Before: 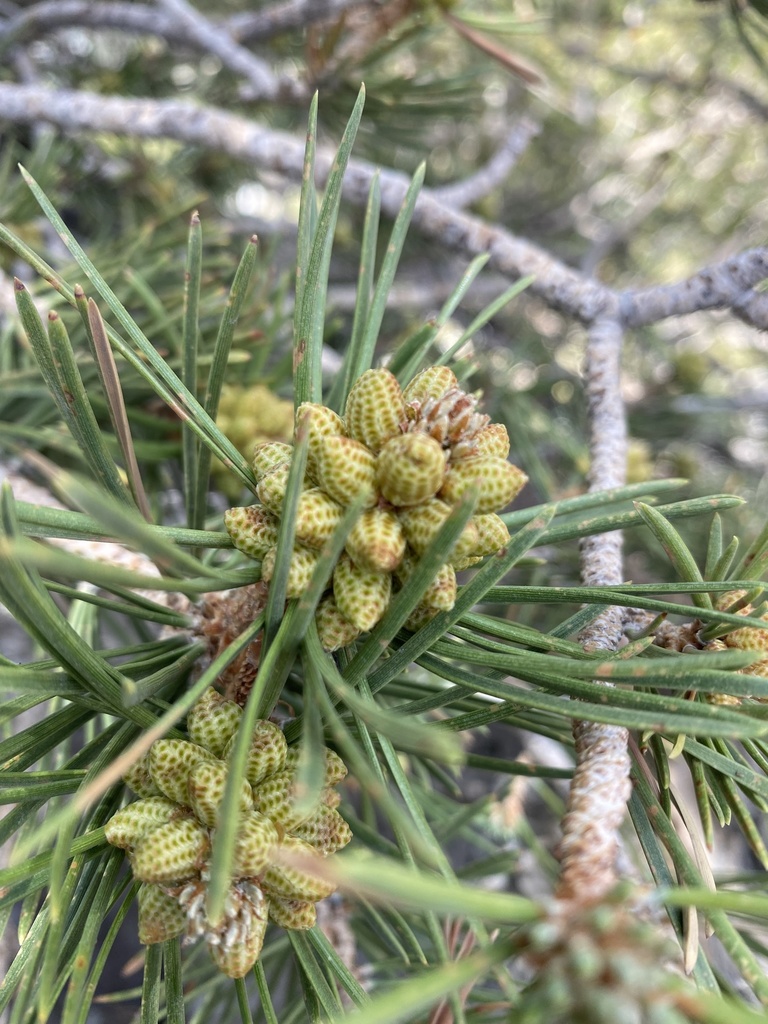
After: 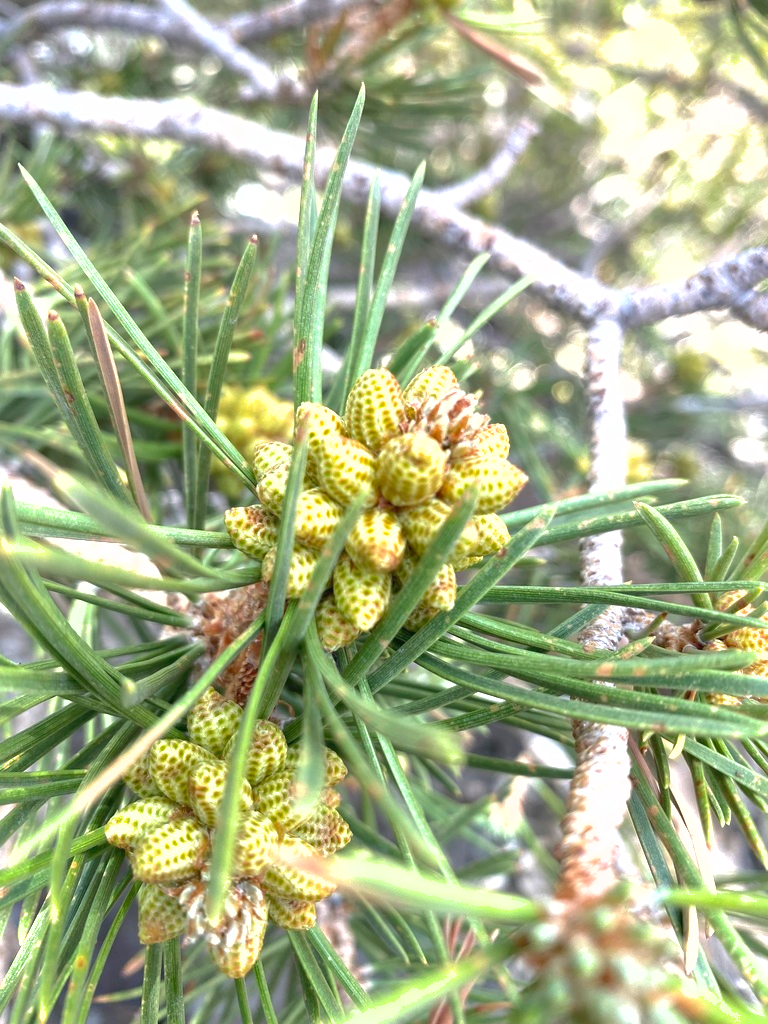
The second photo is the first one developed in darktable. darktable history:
shadows and highlights: on, module defaults
exposure: black level correction 0, exposure 1 EV, compensate exposure bias true, compensate highlight preservation false
